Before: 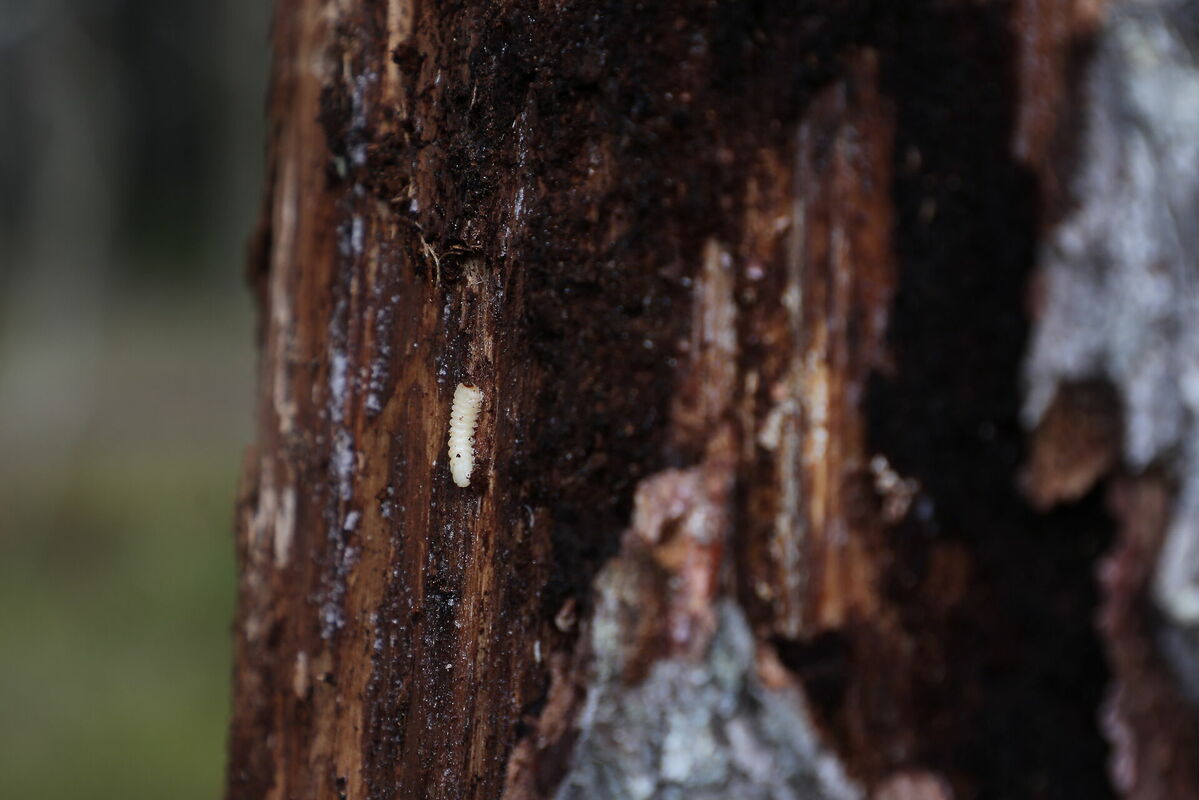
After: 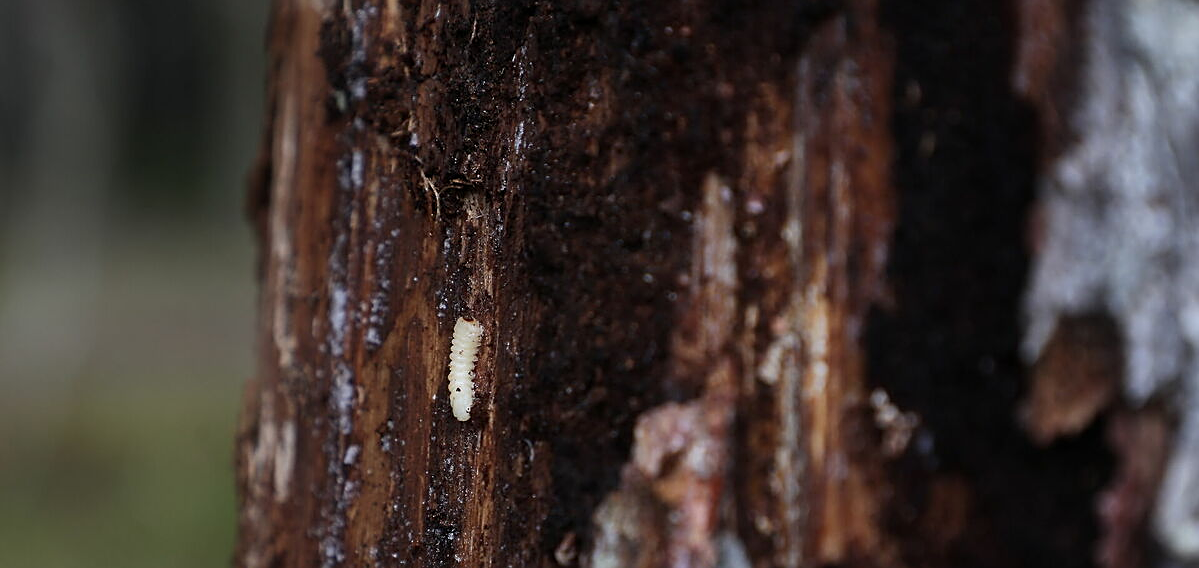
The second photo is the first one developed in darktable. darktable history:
crop and rotate: top 8.484%, bottom 20.419%
sharpen: on, module defaults
